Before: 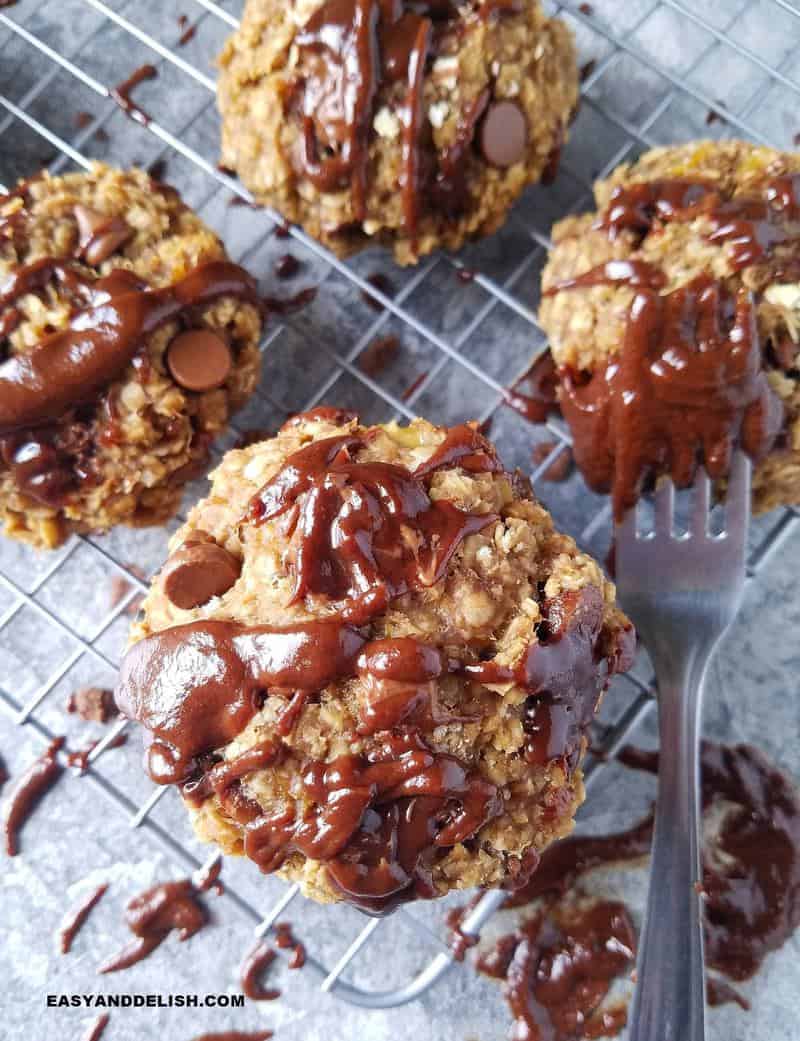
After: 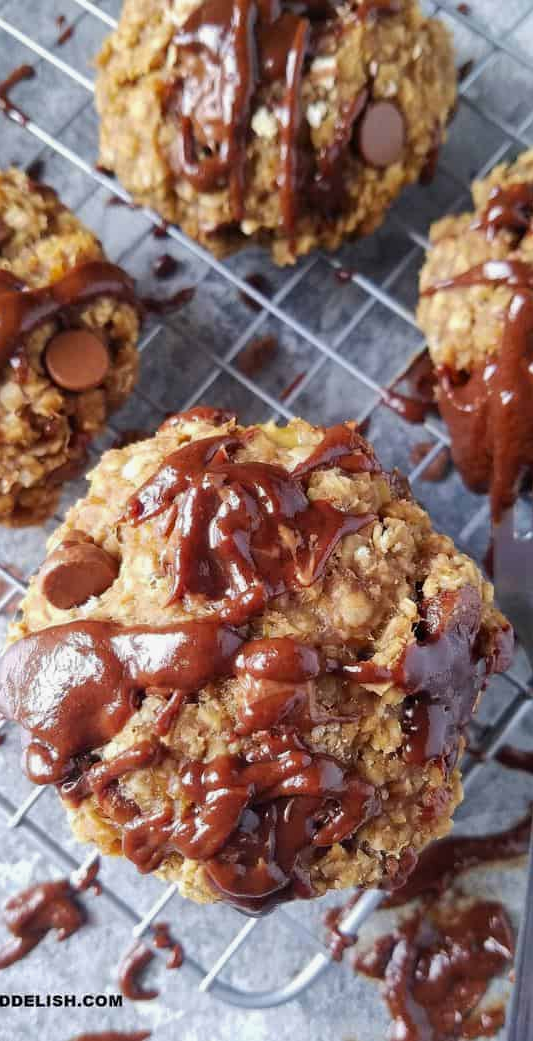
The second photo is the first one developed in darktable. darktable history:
crop: left 15.366%, right 17.912%
shadows and highlights: shadows -20.28, white point adjustment -1.84, highlights -35.2
